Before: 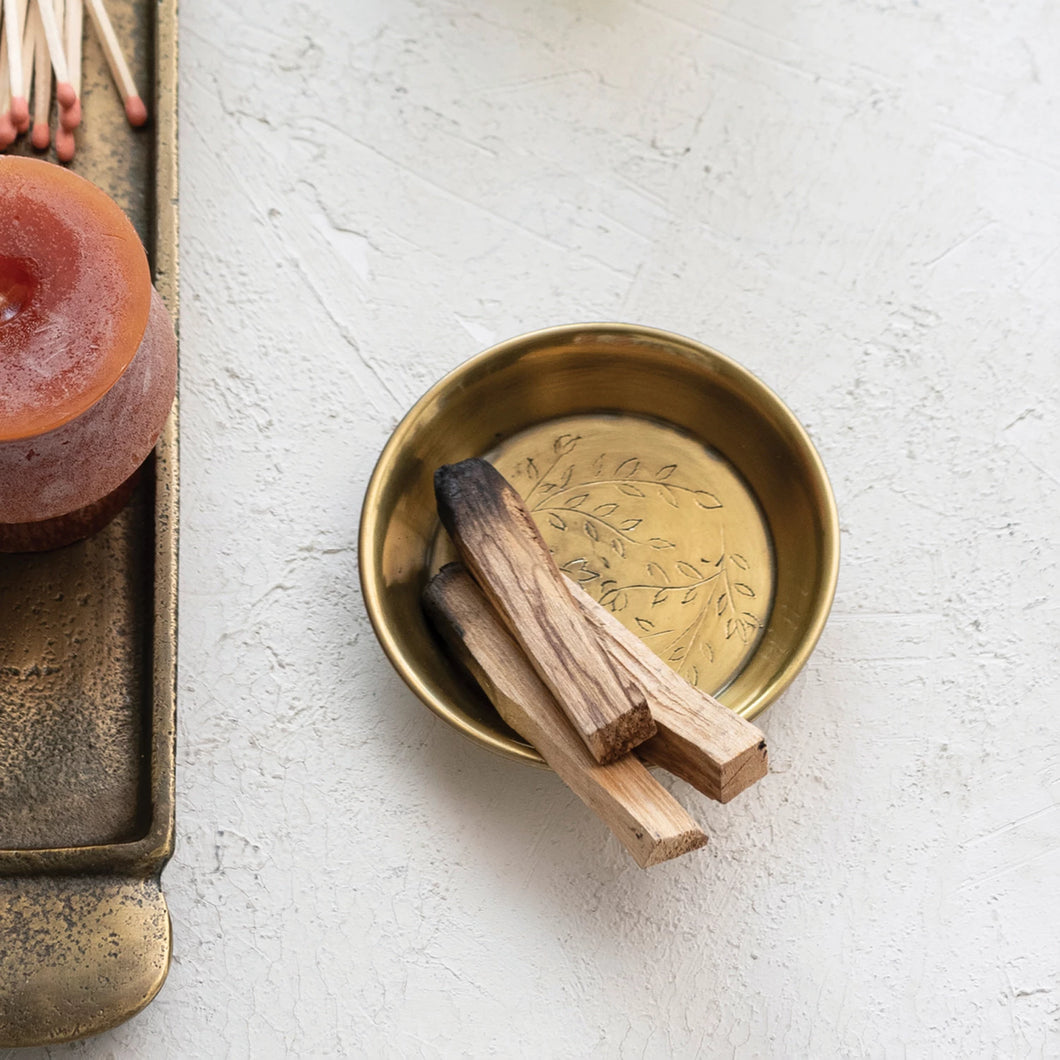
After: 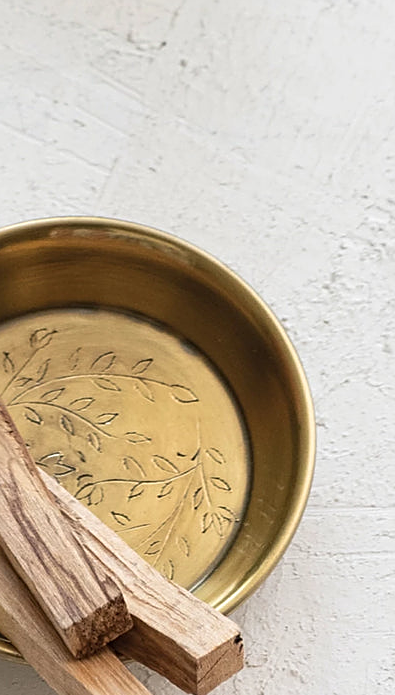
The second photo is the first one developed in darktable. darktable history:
crop and rotate: left 49.505%, top 10.094%, right 13.171%, bottom 24.334%
sharpen: on, module defaults
